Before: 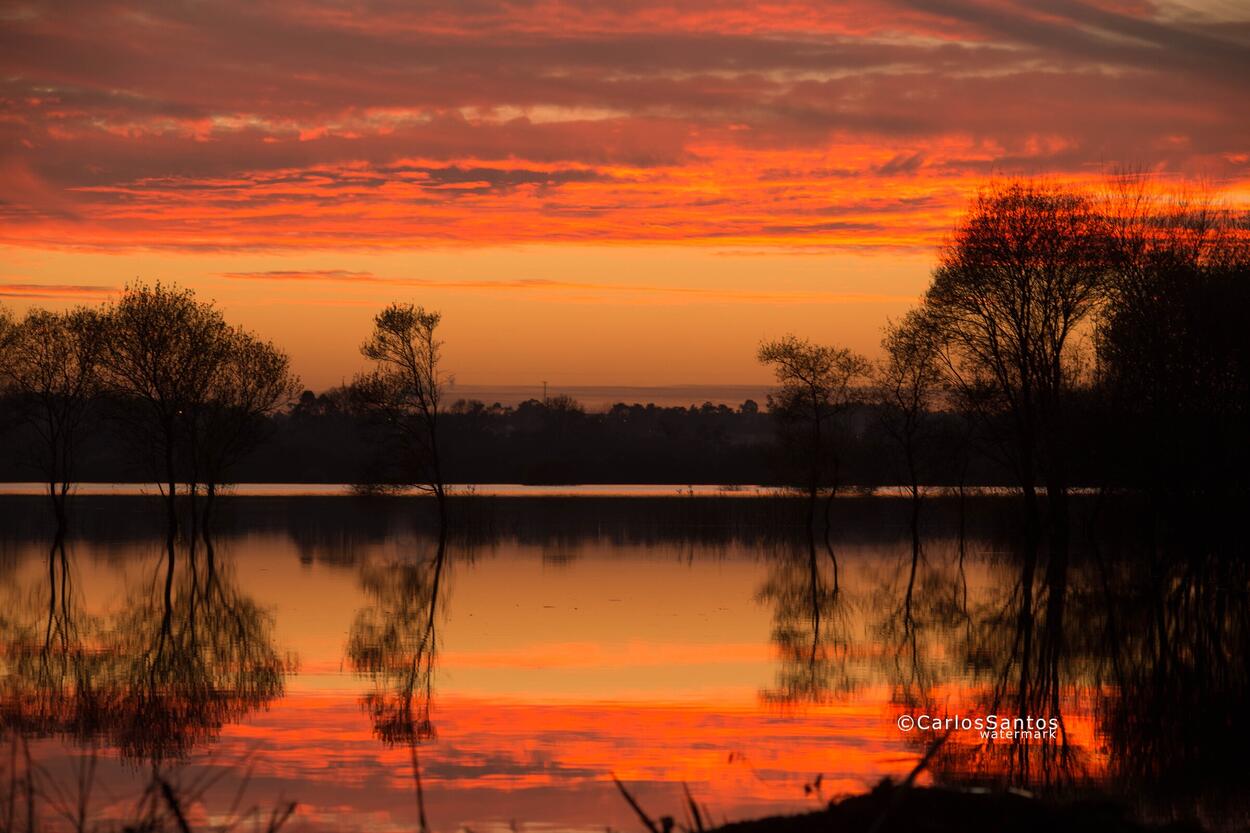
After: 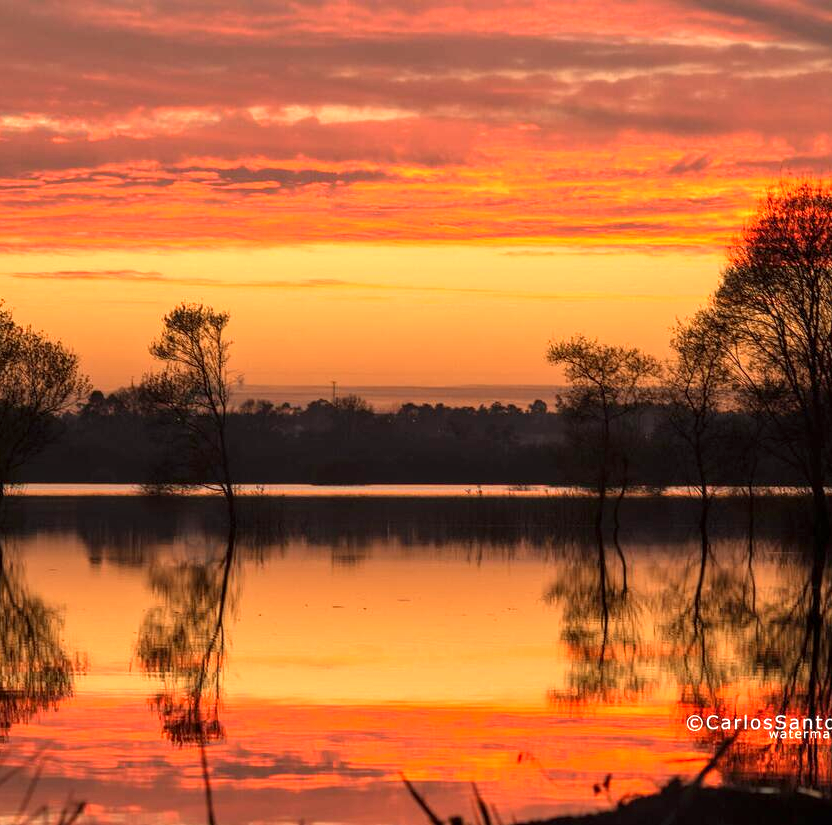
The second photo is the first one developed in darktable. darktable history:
crop: left 16.935%, right 16.173%
exposure: black level correction 0, exposure 0.936 EV, compensate highlight preservation false
local contrast: on, module defaults
